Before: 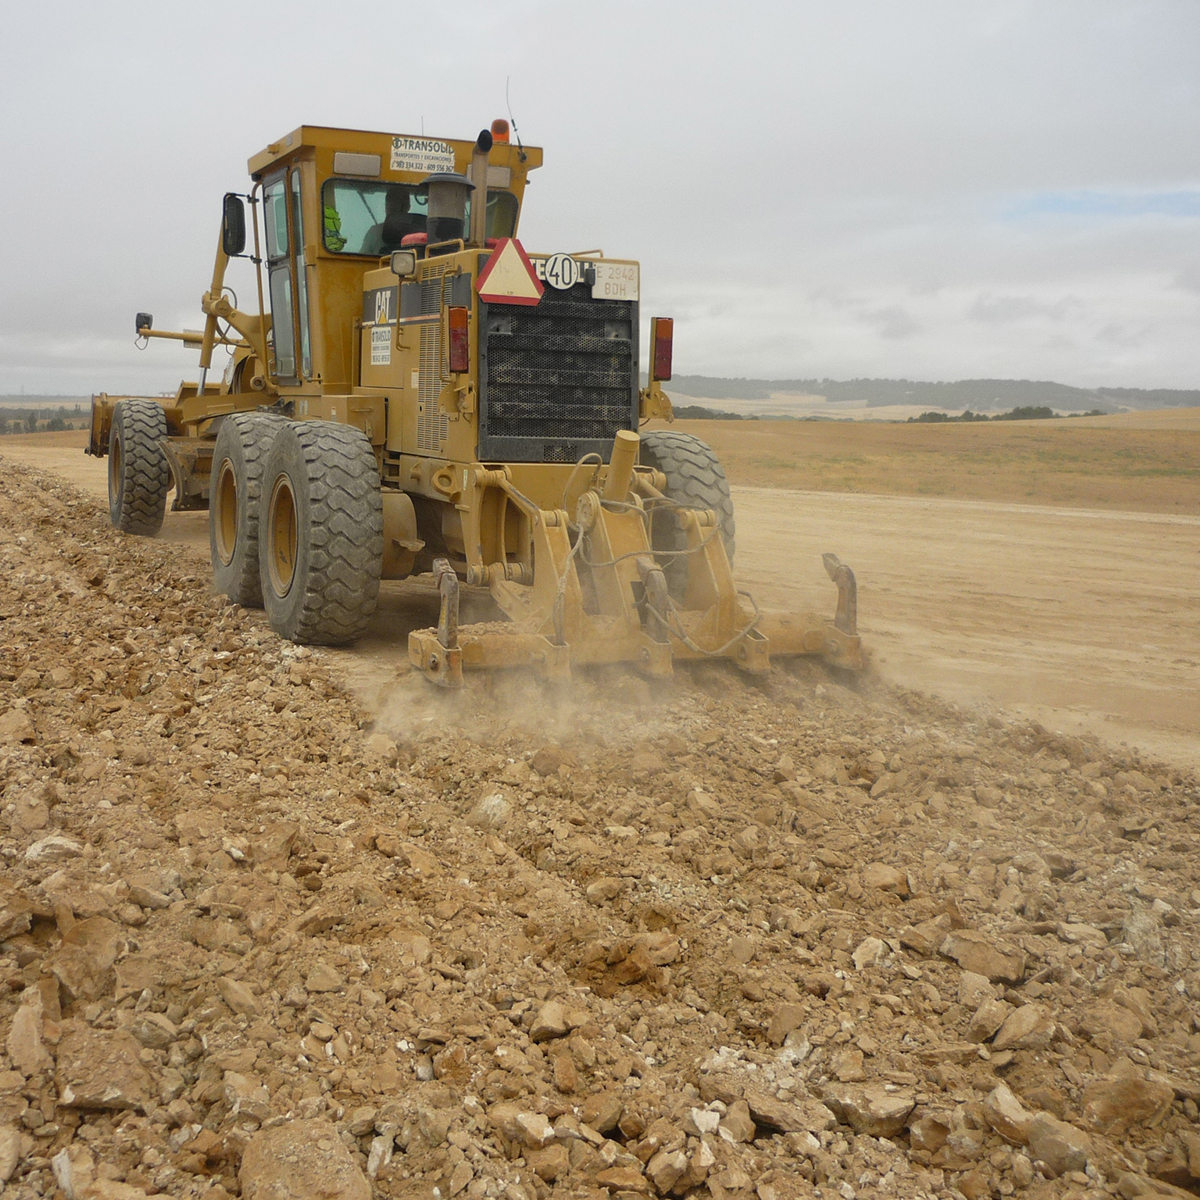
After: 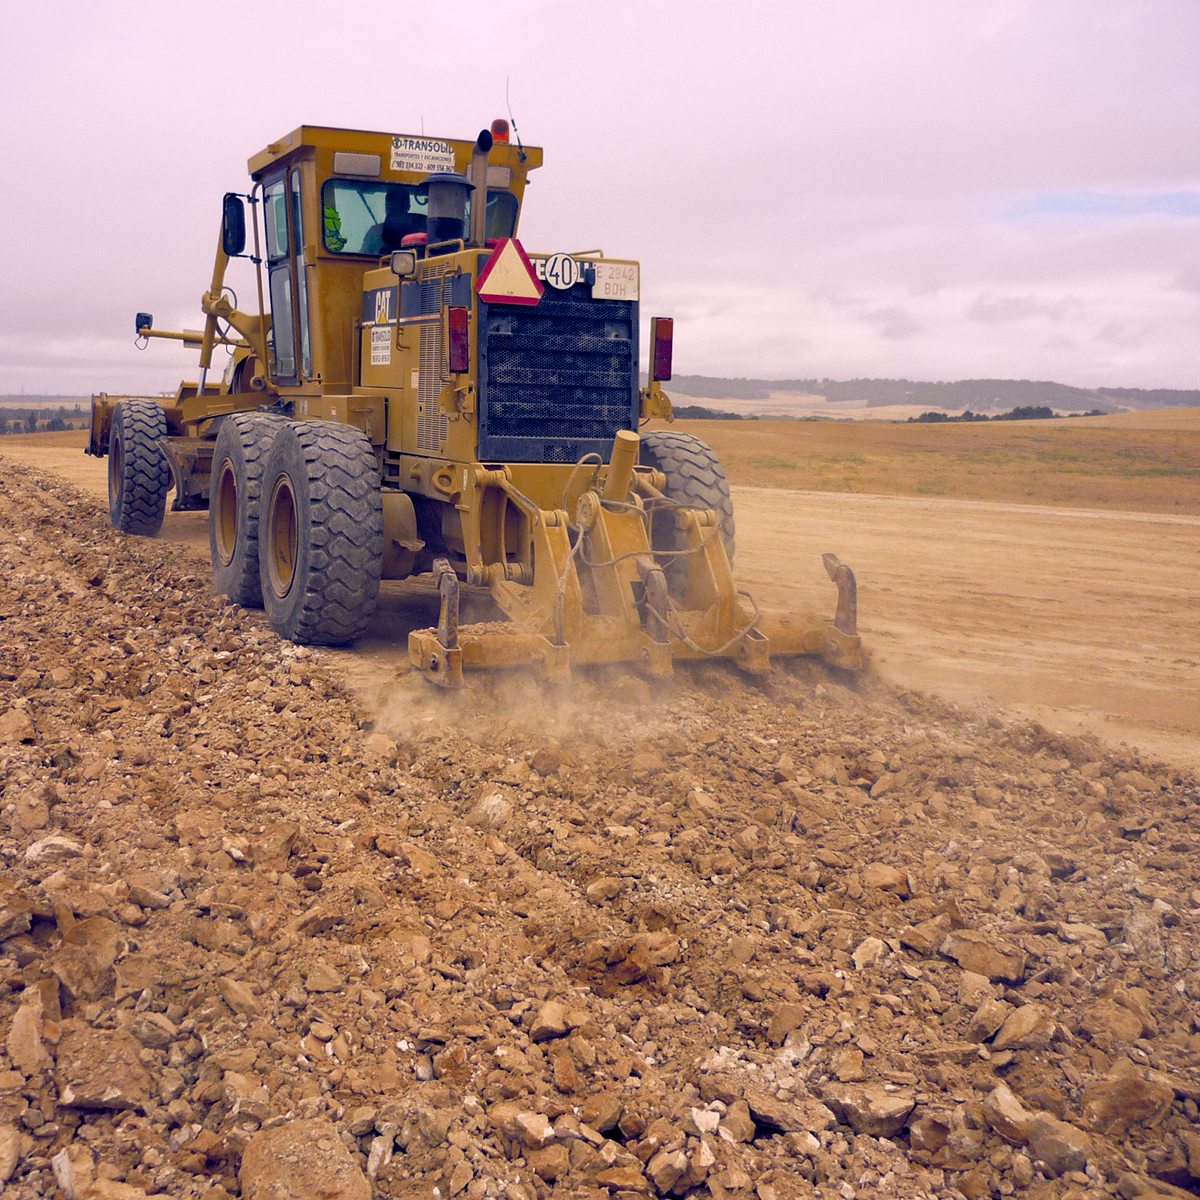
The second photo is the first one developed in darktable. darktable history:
levels: levels [0, 0.498, 1]
haze removal: on, module defaults
color correction: highlights a* 12.23, highlights b* 5.41
color balance rgb: shadows lift › luminance -41.13%, shadows lift › chroma 14.13%, shadows lift › hue 260°, power › luminance -3.76%, power › chroma 0.56%, power › hue 40.37°, highlights gain › luminance 16.81%, highlights gain › chroma 2.94%, highlights gain › hue 260°, global offset › luminance -0.29%, global offset › chroma 0.31%, global offset › hue 260°, perceptual saturation grading › global saturation 20%, perceptual saturation grading › highlights -13.92%, perceptual saturation grading › shadows 50%
